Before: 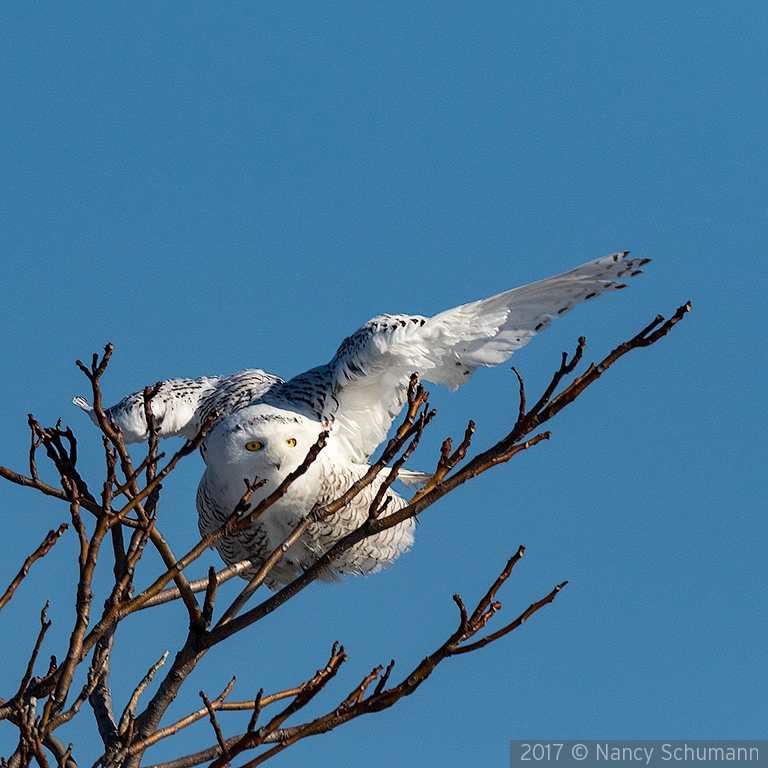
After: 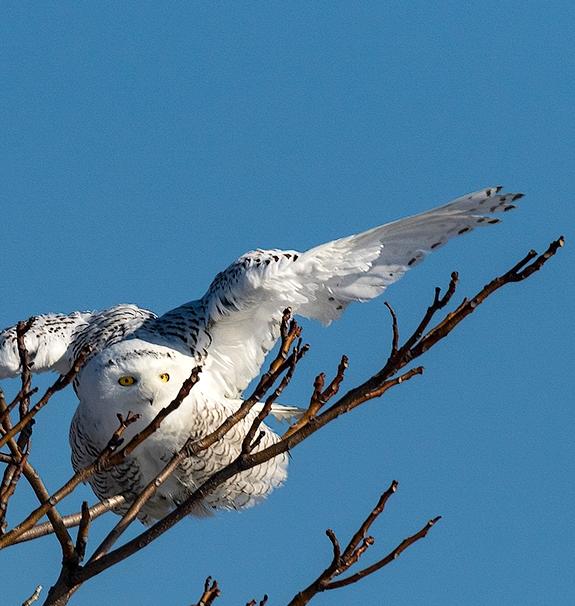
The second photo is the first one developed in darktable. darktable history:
crop: left 16.578%, top 8.499%, right 8.549%, bottom 12.556%
exposure: exposure 0.077 EV, compensate highlight preservation false
tone equalizer: on, module defaults
